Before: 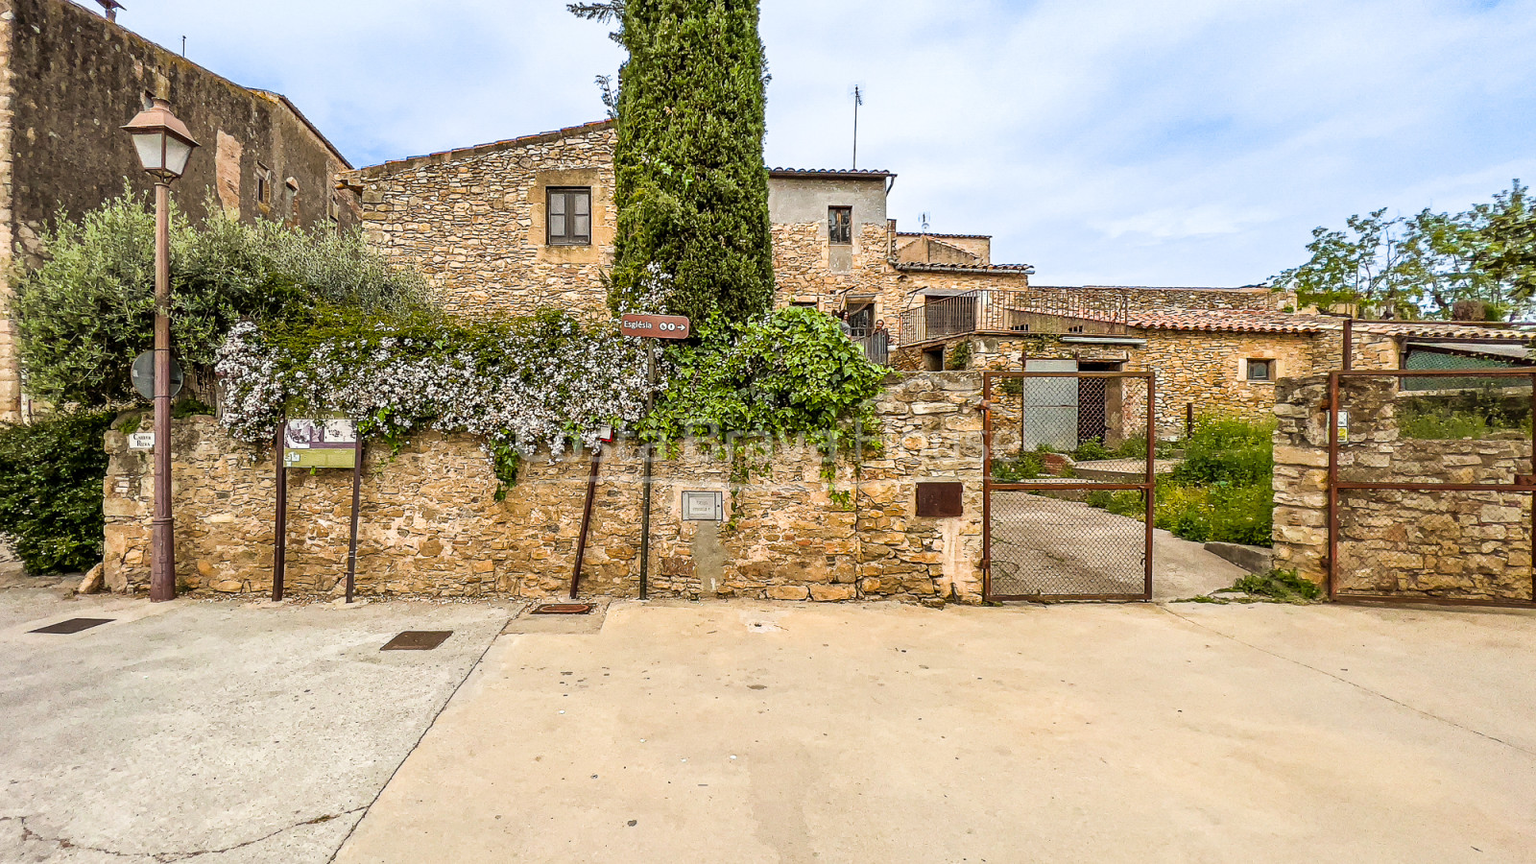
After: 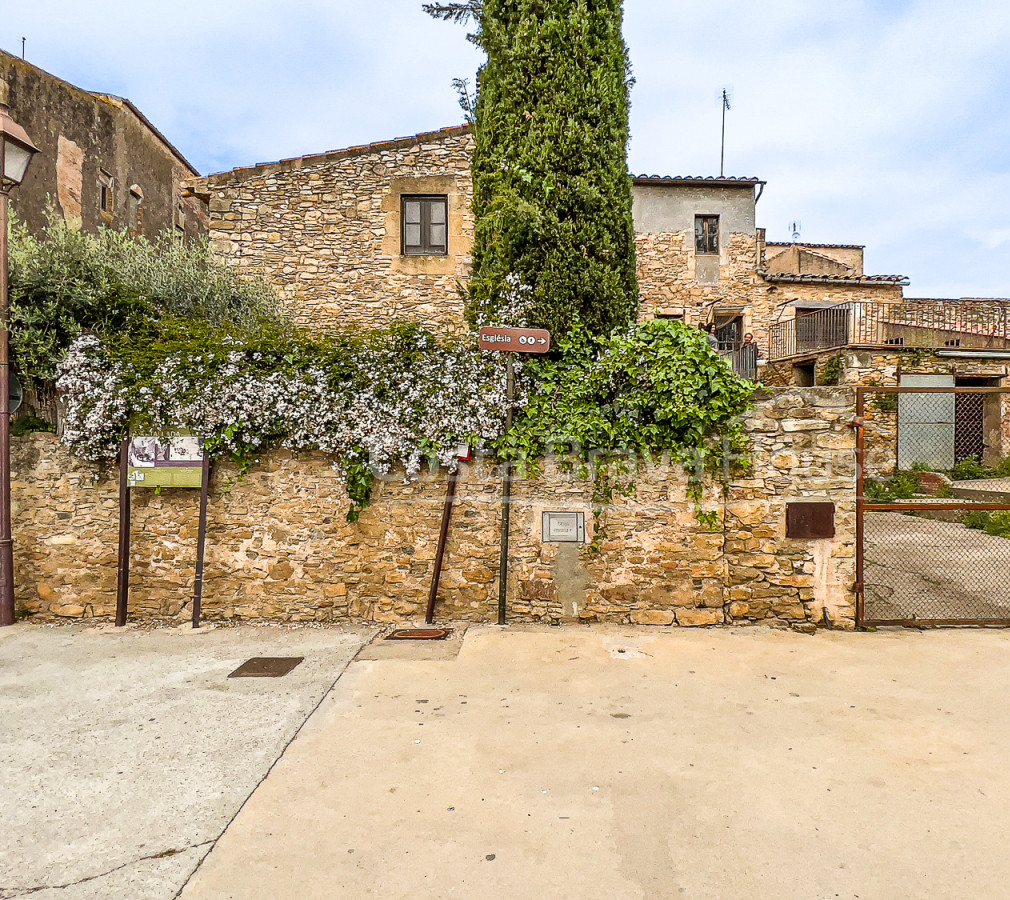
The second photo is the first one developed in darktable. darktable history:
crop: left 10.515%, right 26.319%
